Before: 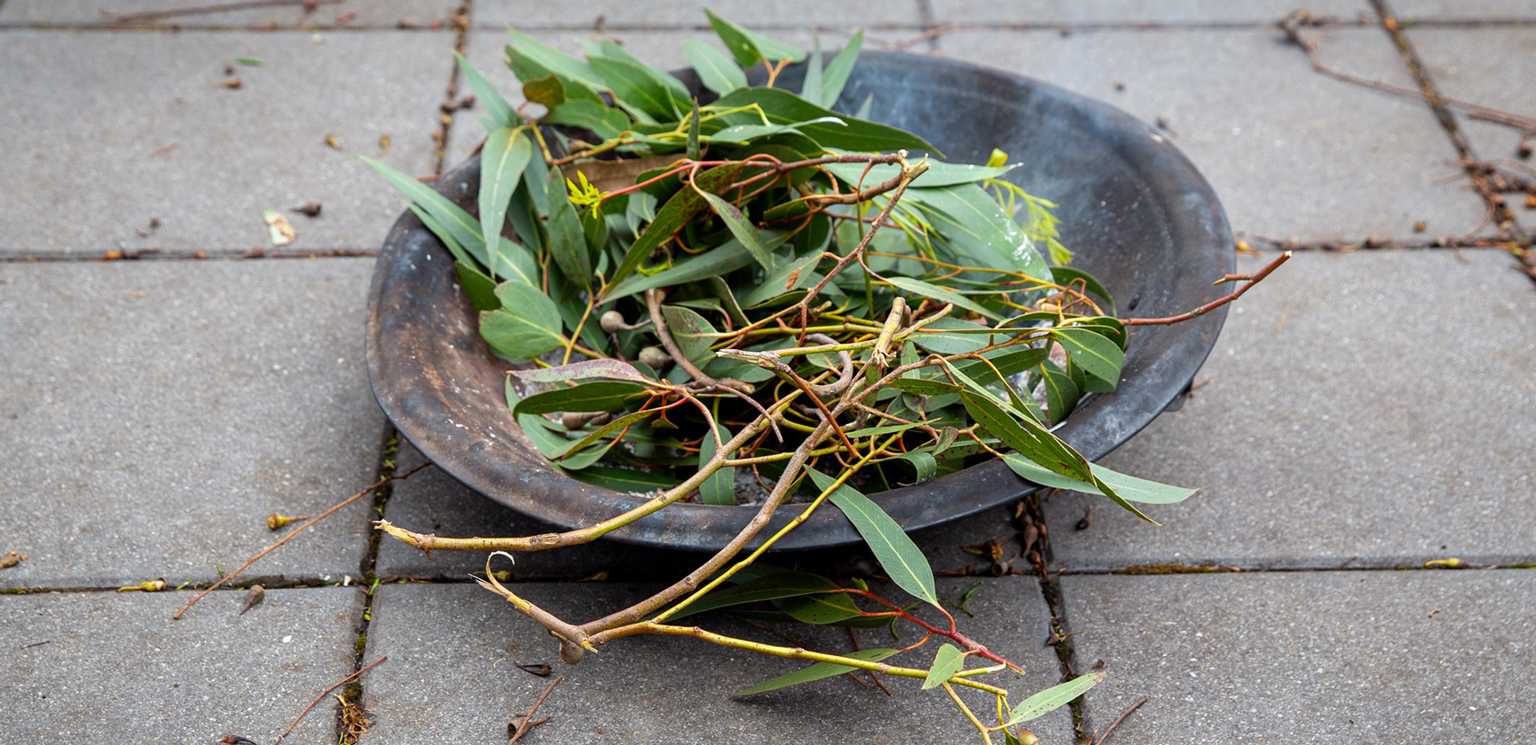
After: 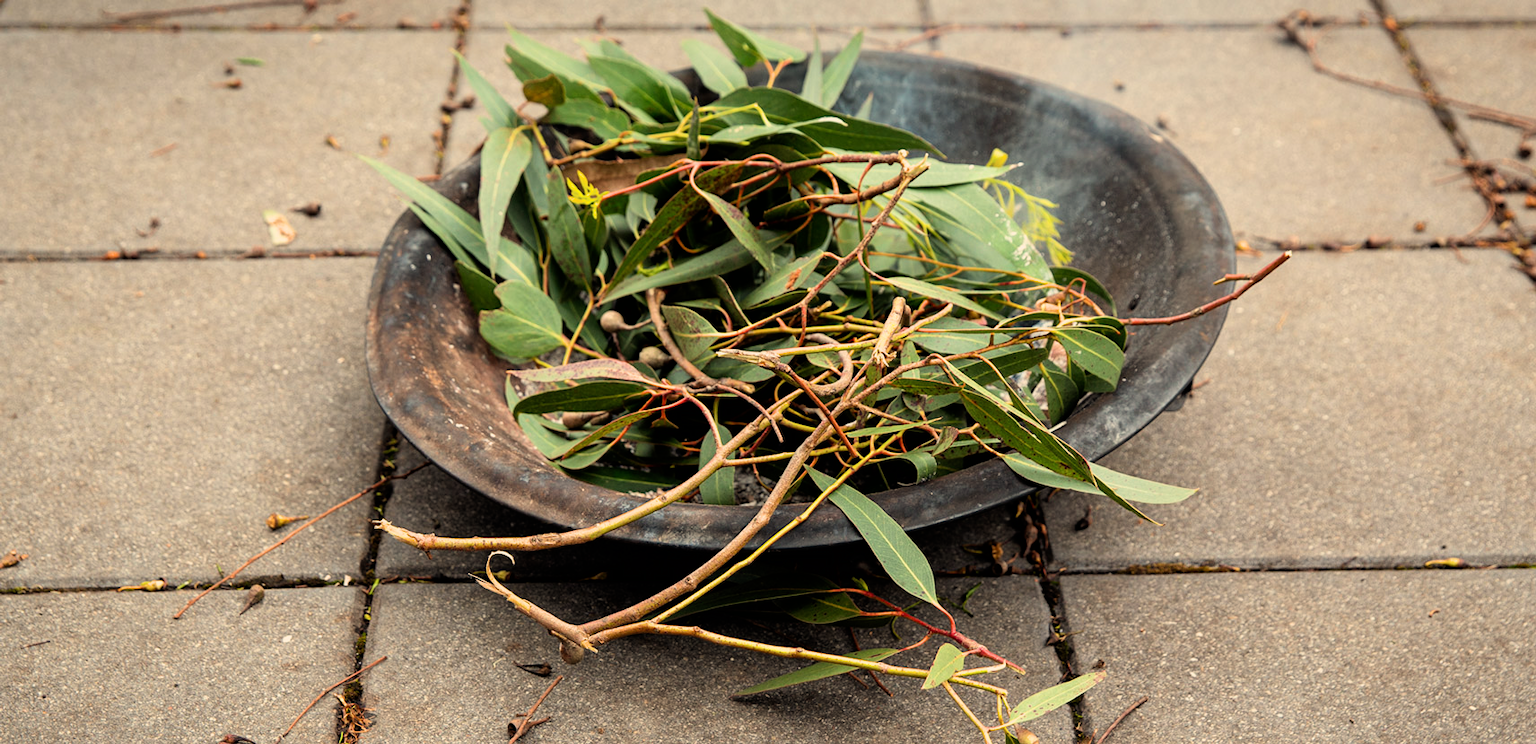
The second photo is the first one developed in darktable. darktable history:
filmic rgb: black relative exposure -8.07 EV, white relative exposure 3 EV, hardness 5.35, contrast 1.25
white balance: red 1.123, blue 0.83
